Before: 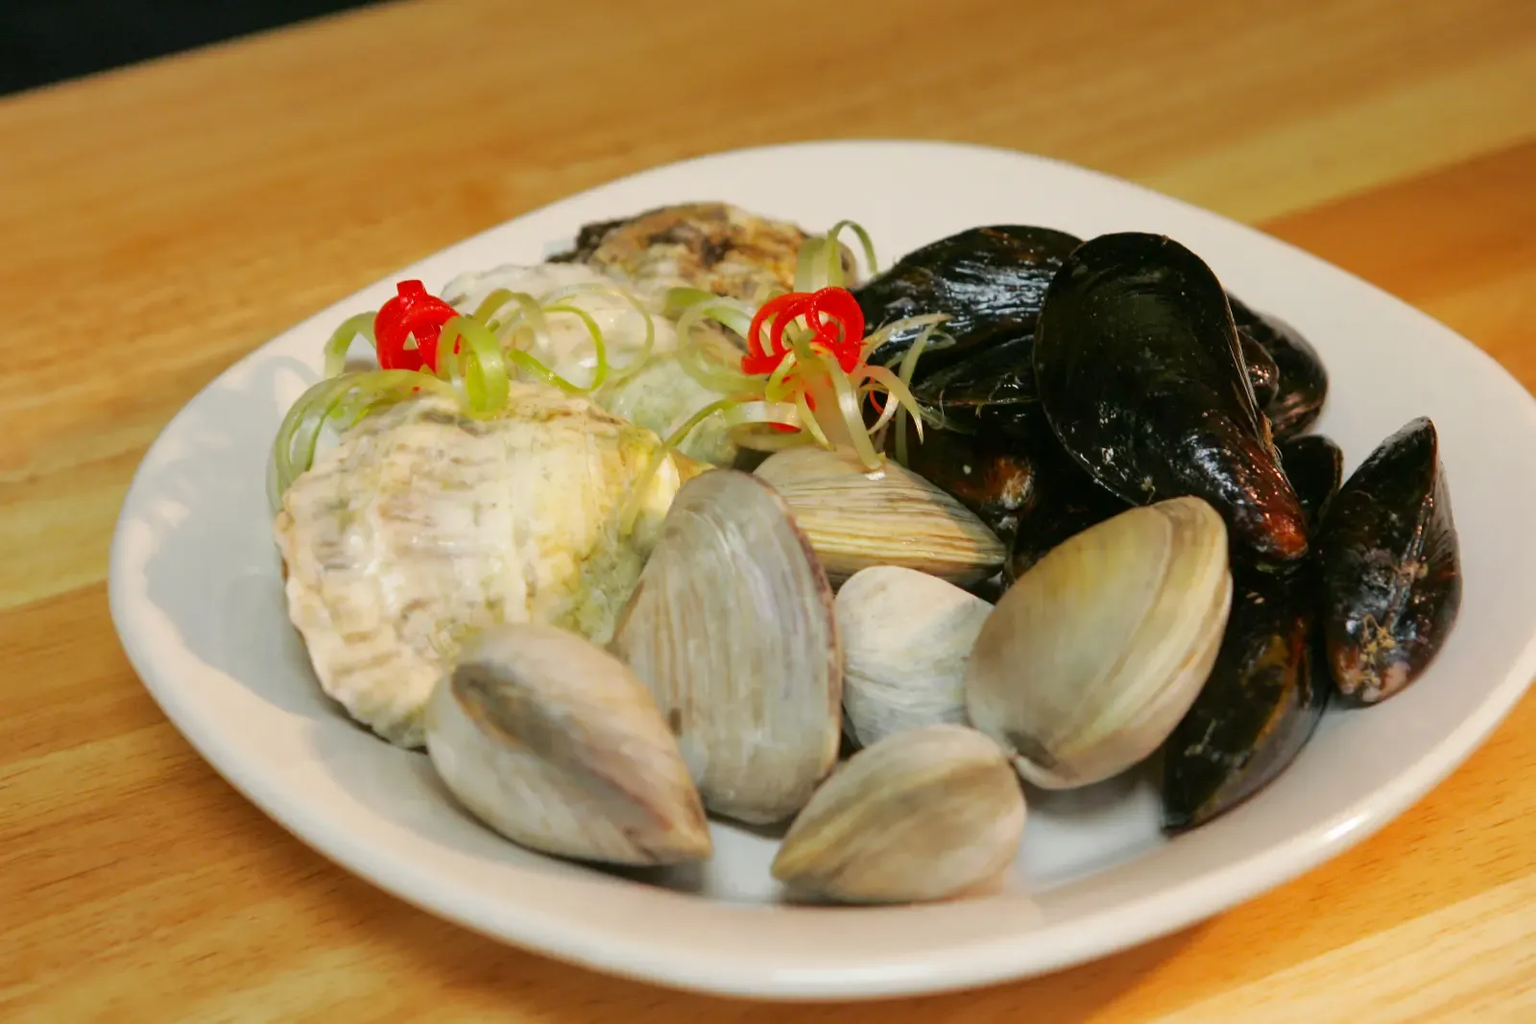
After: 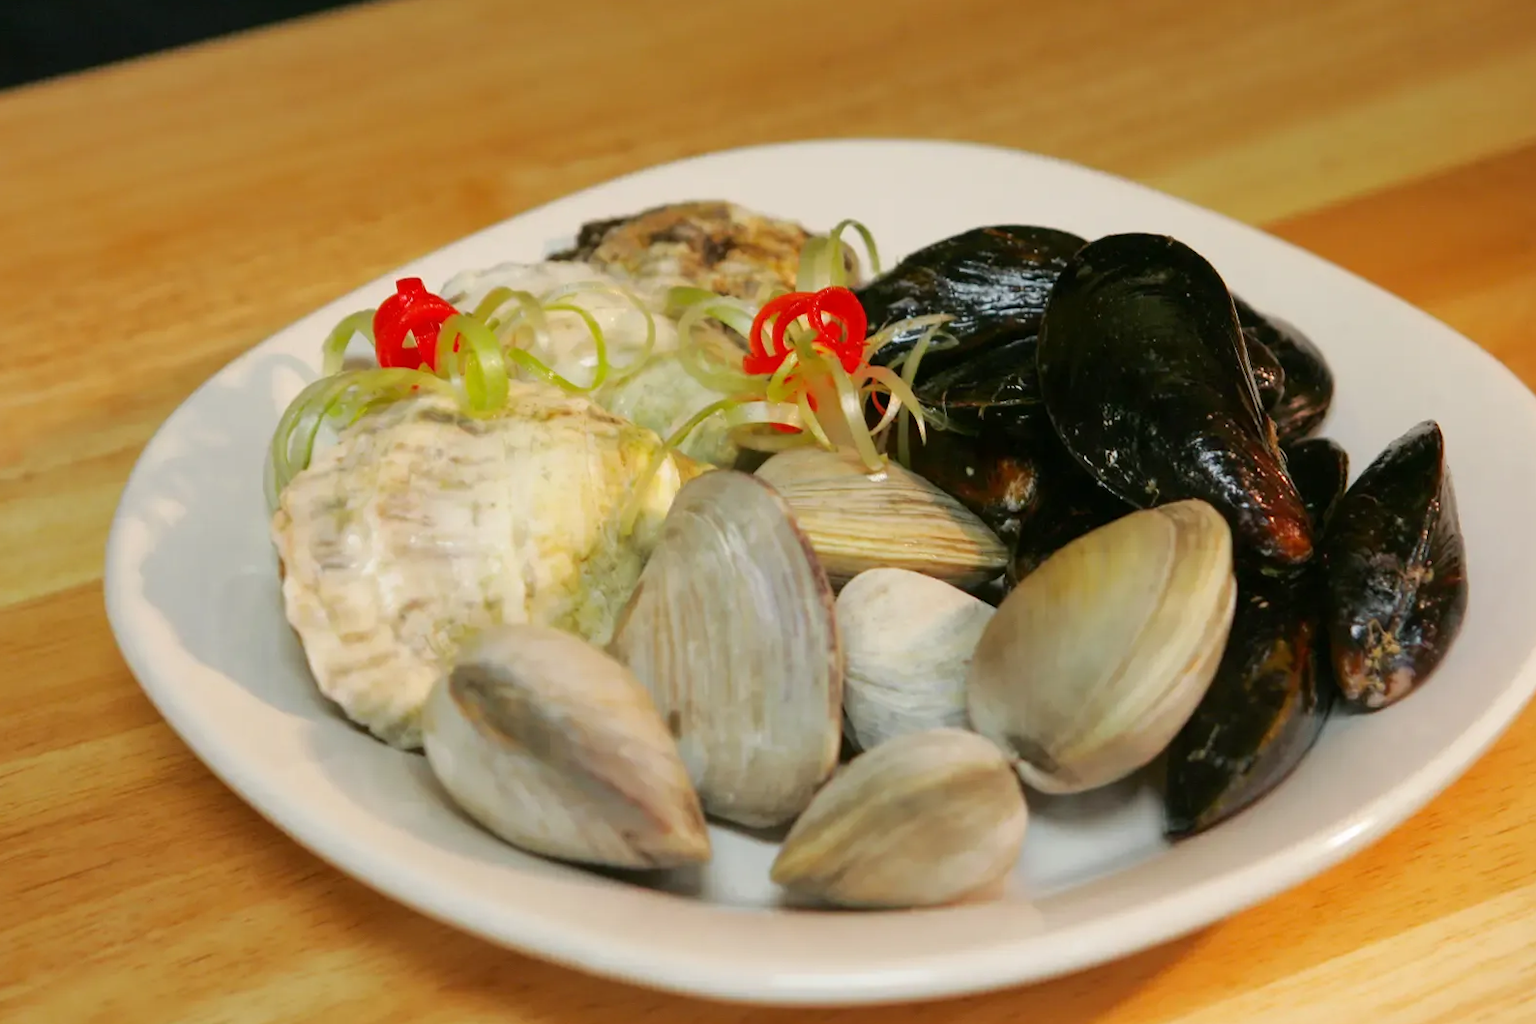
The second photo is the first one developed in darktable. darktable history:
crop and rotate: angle -0.273°
